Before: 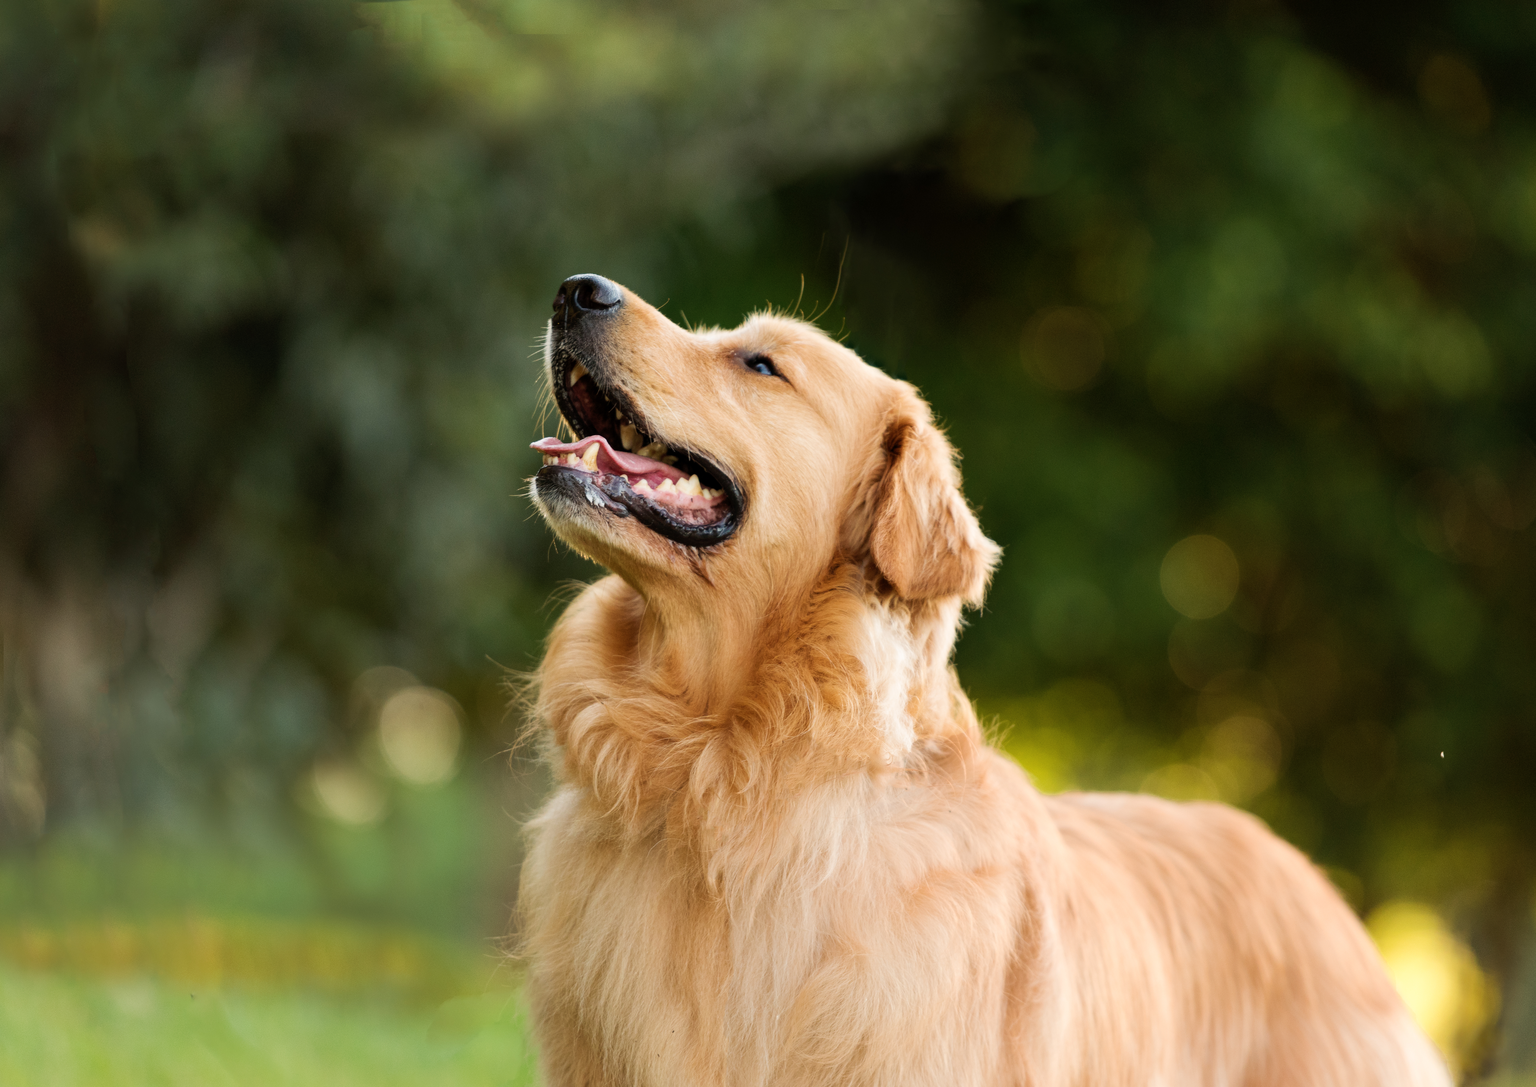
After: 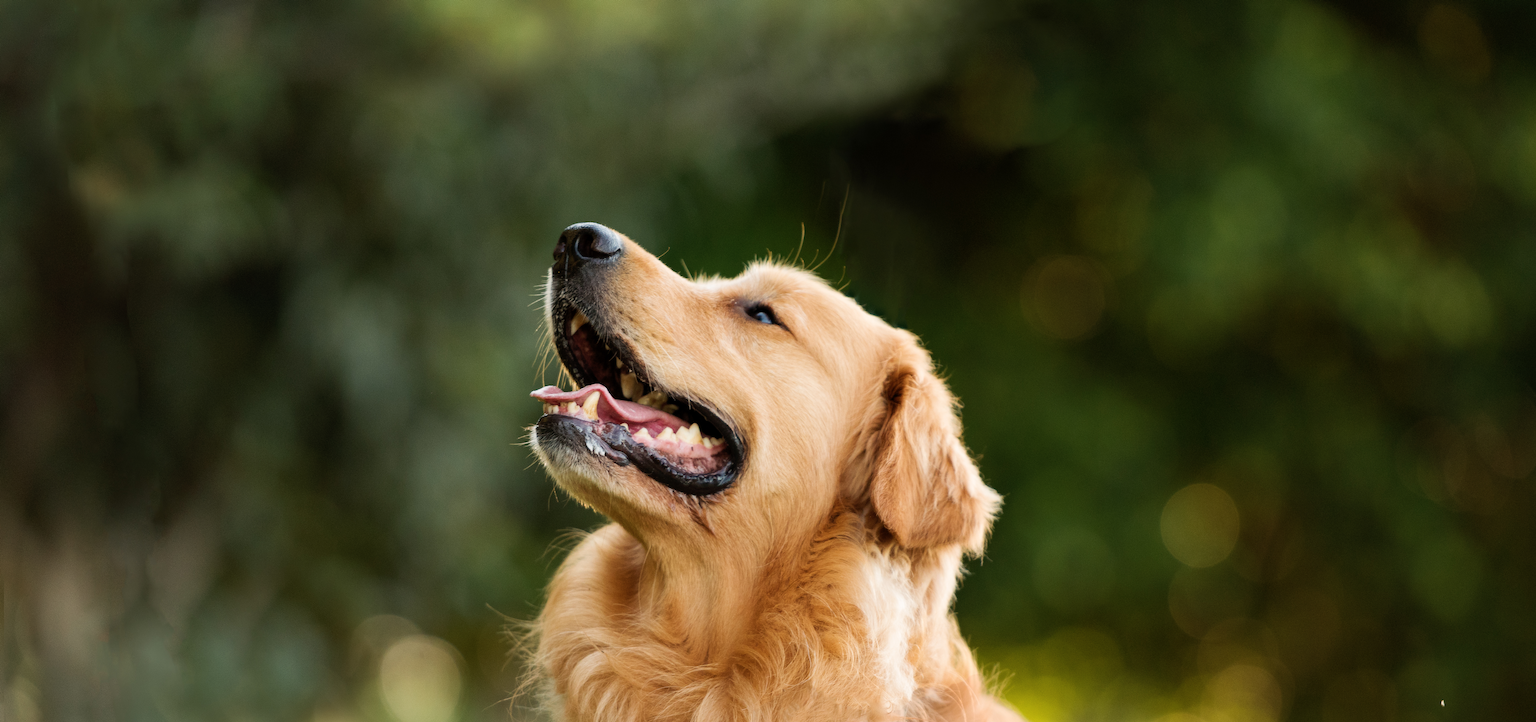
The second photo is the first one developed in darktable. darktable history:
crop and rotate: top 4.754%, bottom 28.759%
